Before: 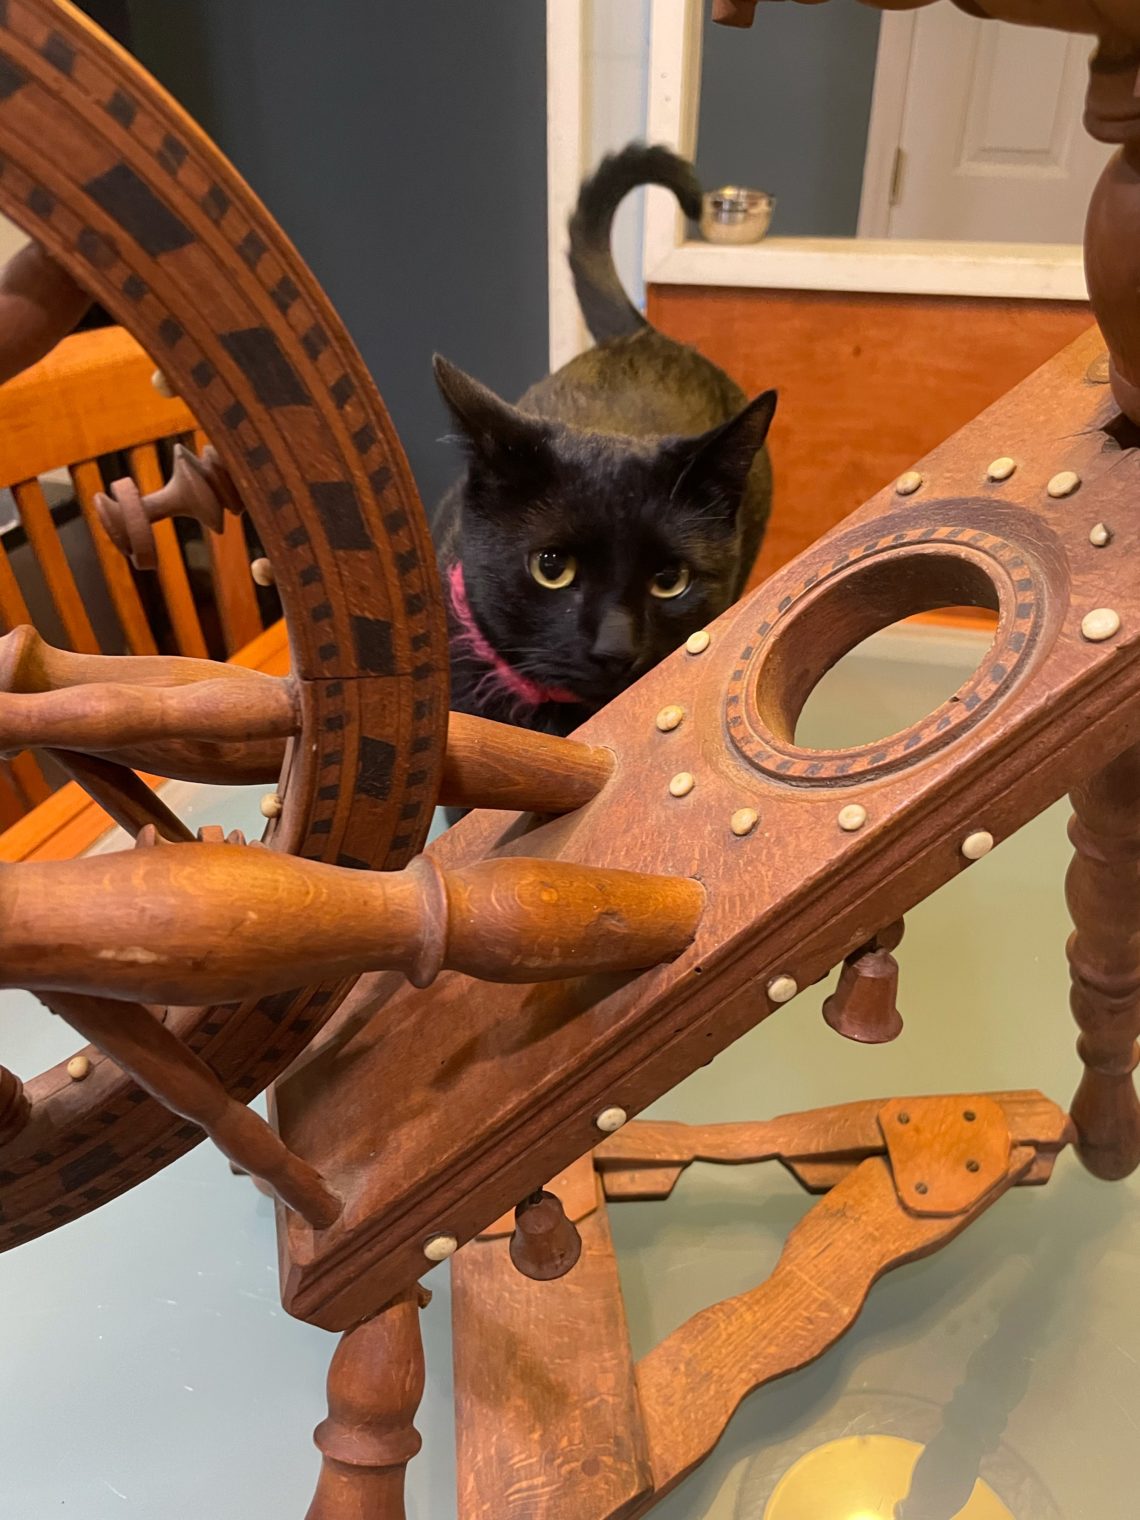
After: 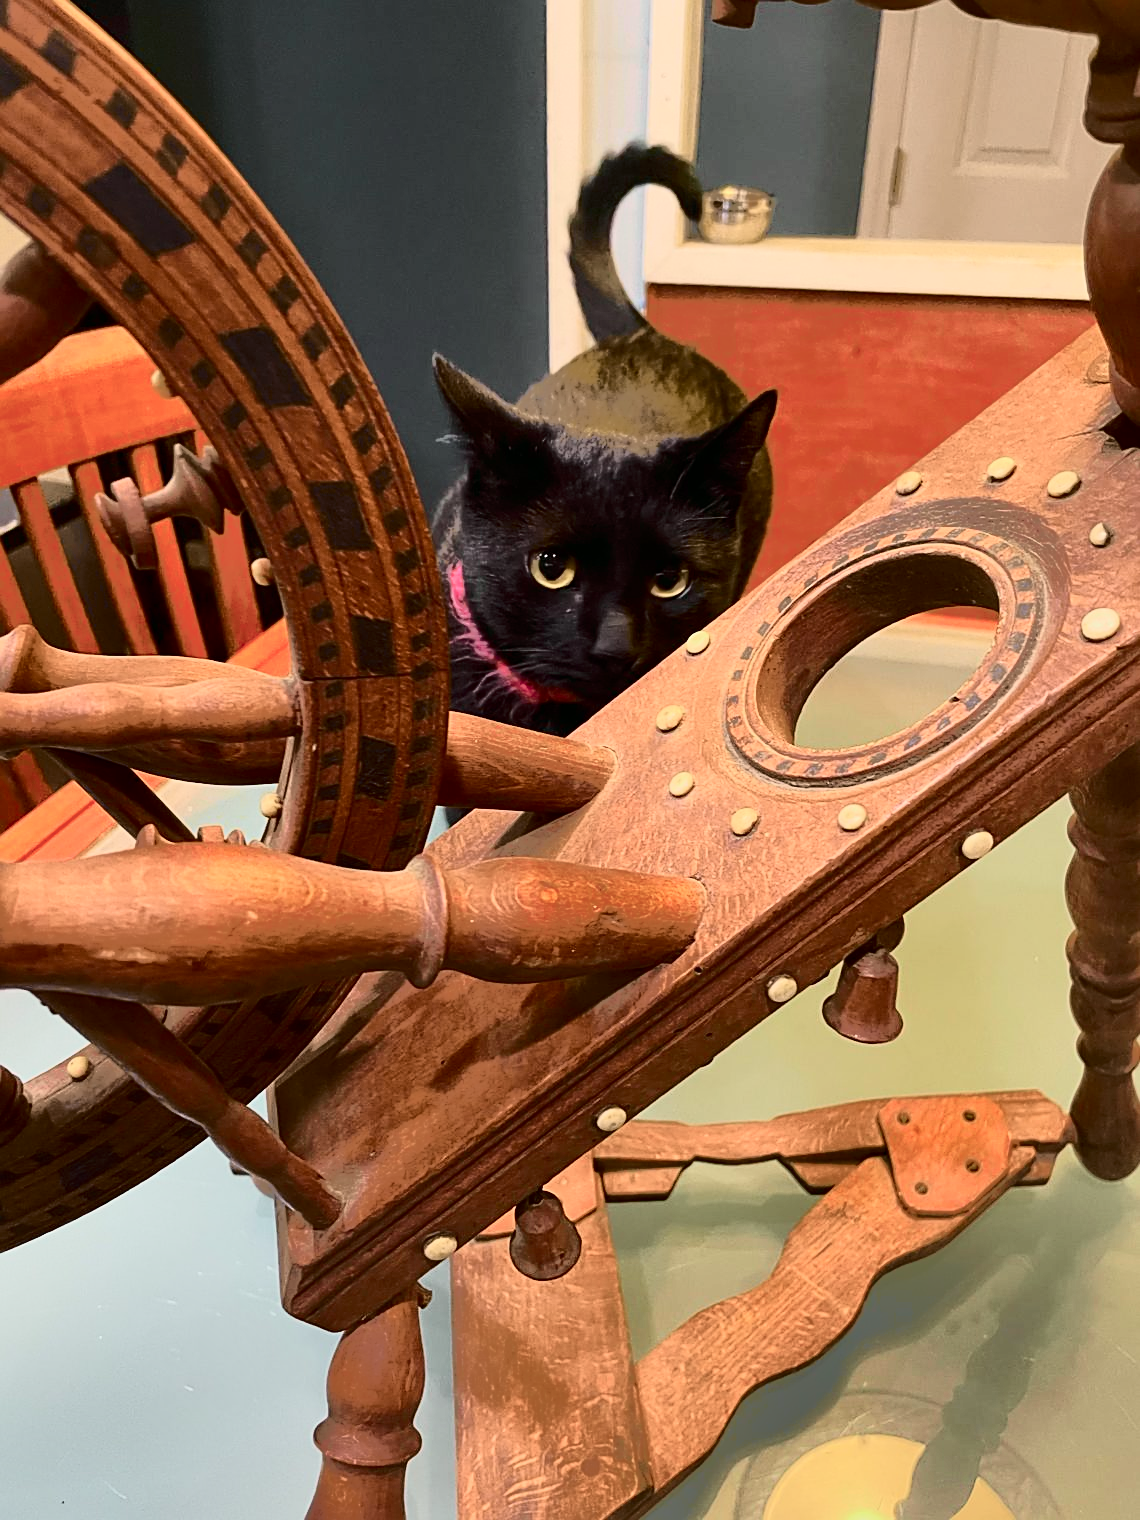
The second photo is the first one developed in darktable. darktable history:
sharpen: on, module defaults
shadows and highlights: radius 118.69, shadows 42.21, highlights -61.56, soften with gaussian
tone curve: curves: ch0 [(0, 0) (0.081, 0.033) (0.192, 0.124) (0.283, 0.238) (0.407, 0.476) (0.495, 0.521) (0.661, 0.756) (0.788, 0.87) (1, 0.951)]; ch1 [(0, 0) (0.161, 0.092) (0.35, 0.33) (0.392, 0.392) (0.427, 0.426) (0.479, 0.472) (0.505, 0.497) (0.521, 0.524) (0.567, 0.56) (0.583, 0.592) (0.625, 0.627) (0.678, 0.733) (1, 1)]; ch2 [(0, 0) (0.346, 0.362) (0.404, 0.427) (0.502, 0.499) (0.531, 0.523) (0.544, 0.561) (0.58, 0.59) (0.629, 0.642) (0.717, 0.678) (1, 1)], color space Lab, independent channels, preserve colors none
